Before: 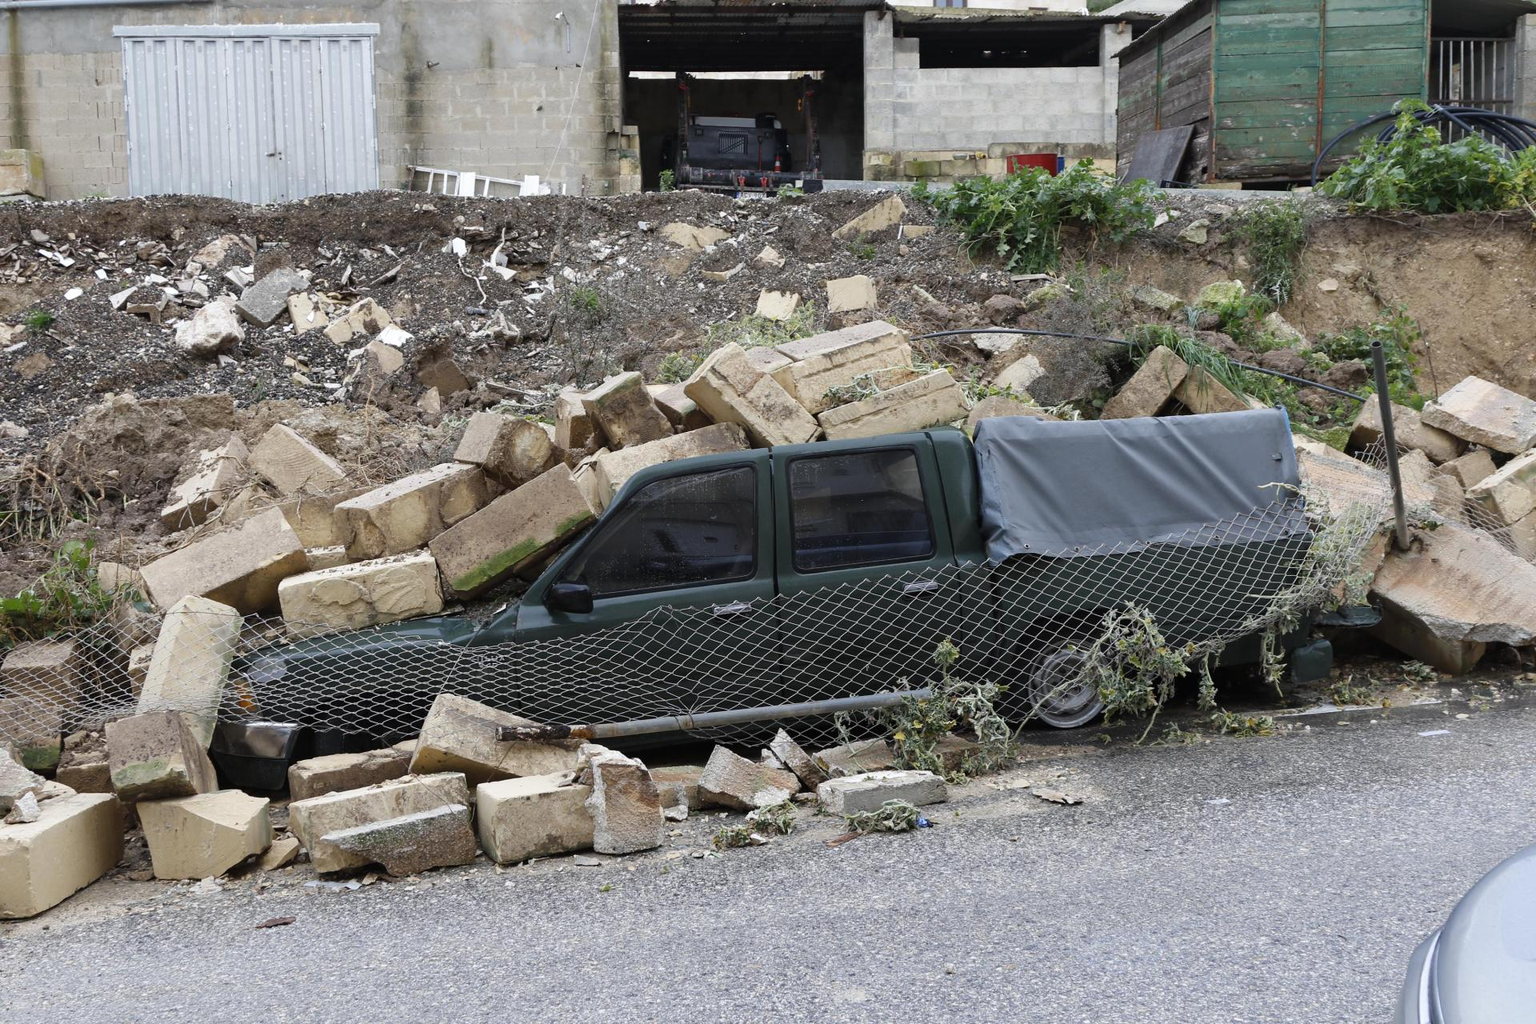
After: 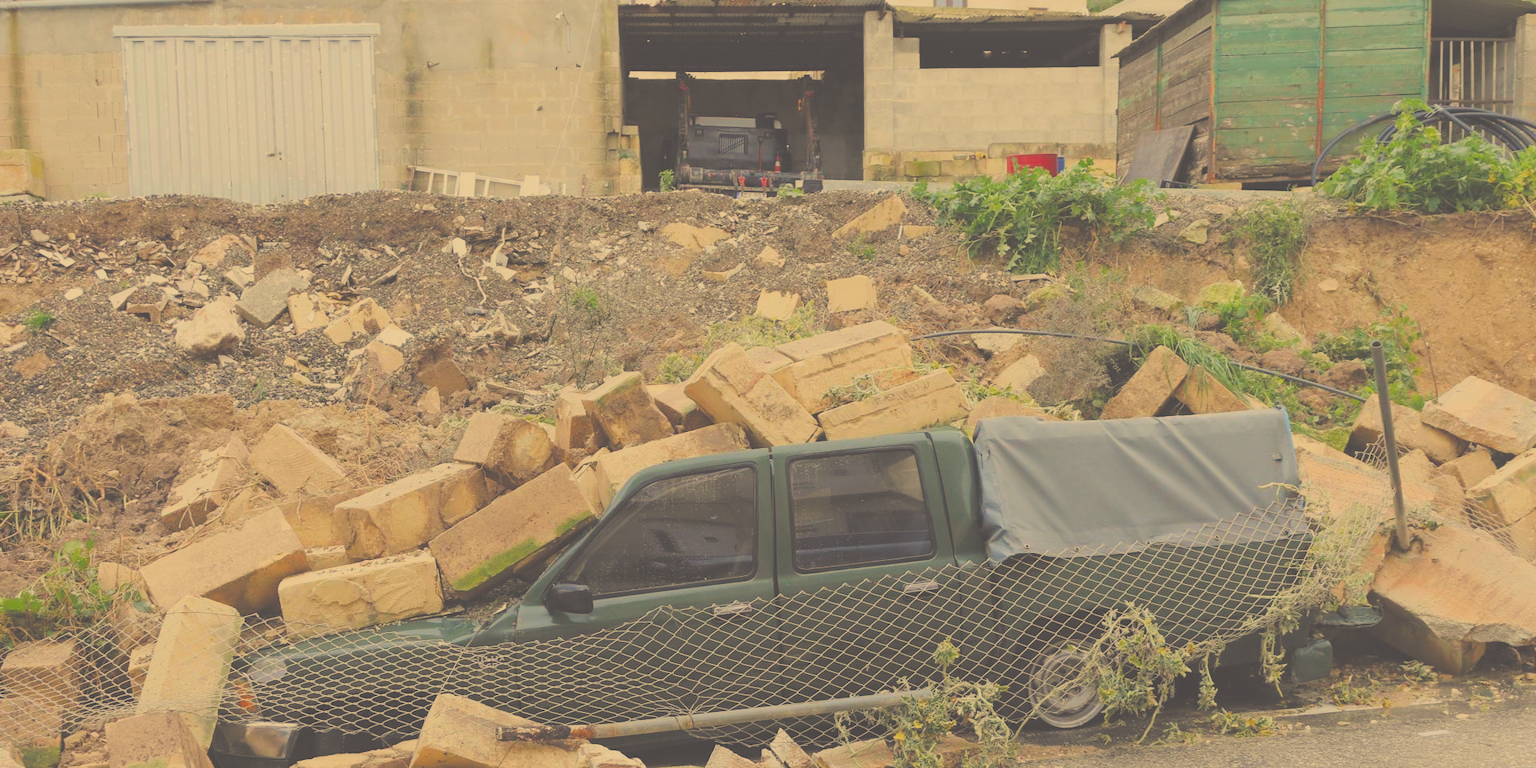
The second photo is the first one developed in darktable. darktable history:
white balance: red 1.08, blue 0.791
color correction: highlights a* 5.81, highlights b* 4.84
filmic rgb: black relative exposure -4.42 EV, white relative exposure 6.58 EV, hardness 1.85, contrast 0.5
exposure: black level correction -0.041, exposure 0.064 EV, compensate highlight preservation false
contrast brightness saturation: contrast 0.2, brightness 0.2, saturation 0.8
crop: bottom 24.988%
